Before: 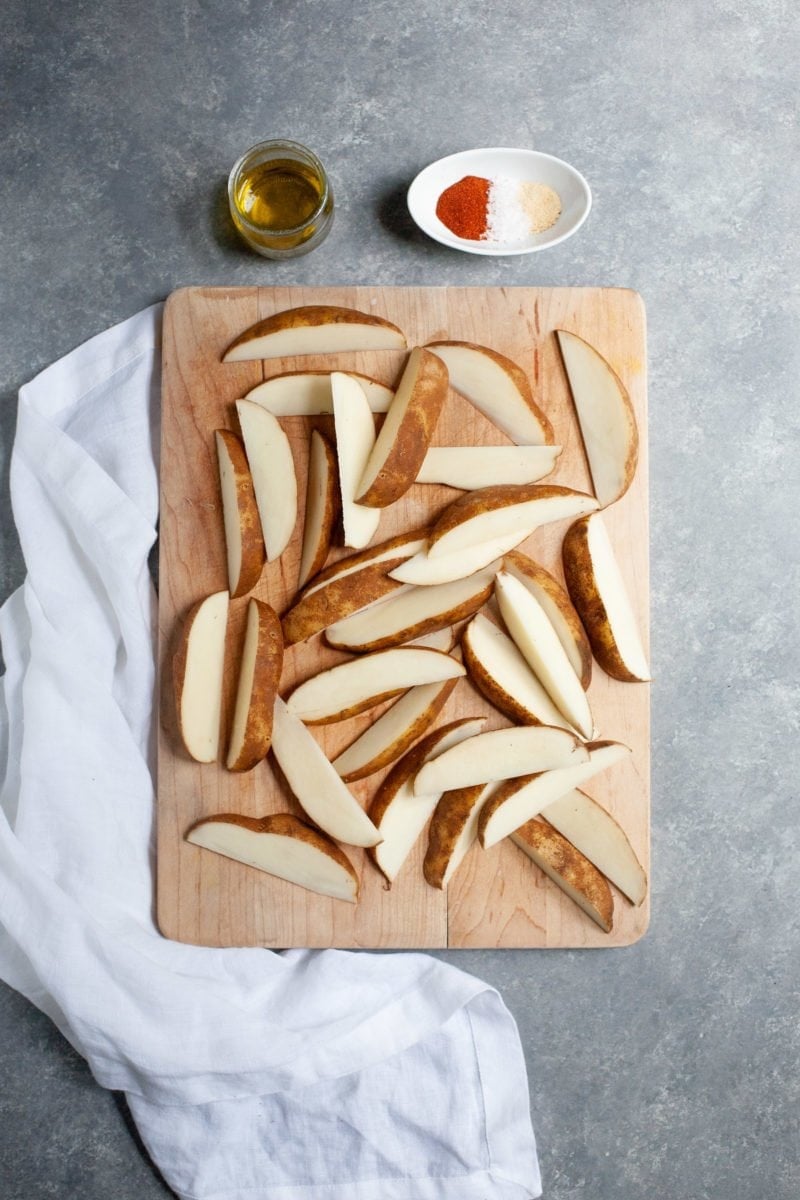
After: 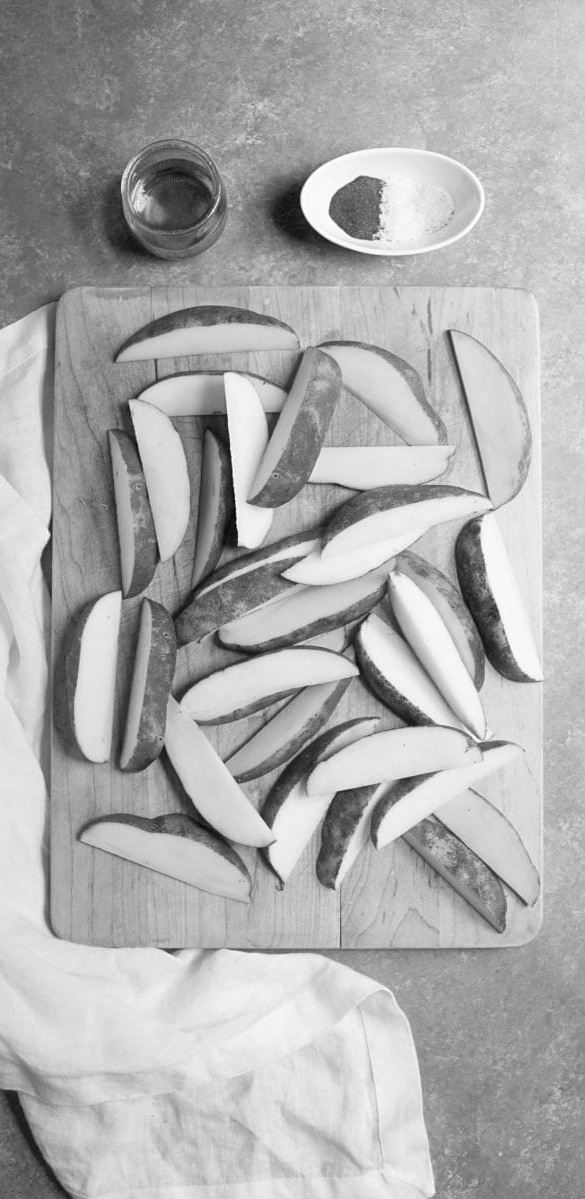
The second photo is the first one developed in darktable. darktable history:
monochrome: a 16.01, b -2.65, highlights 0.52
haze removal: strength -0.09, adaptive false
sharpen: amount 0.2
tone equalizer: on, module defaults
crop: left 13.443%, right 13.31%
